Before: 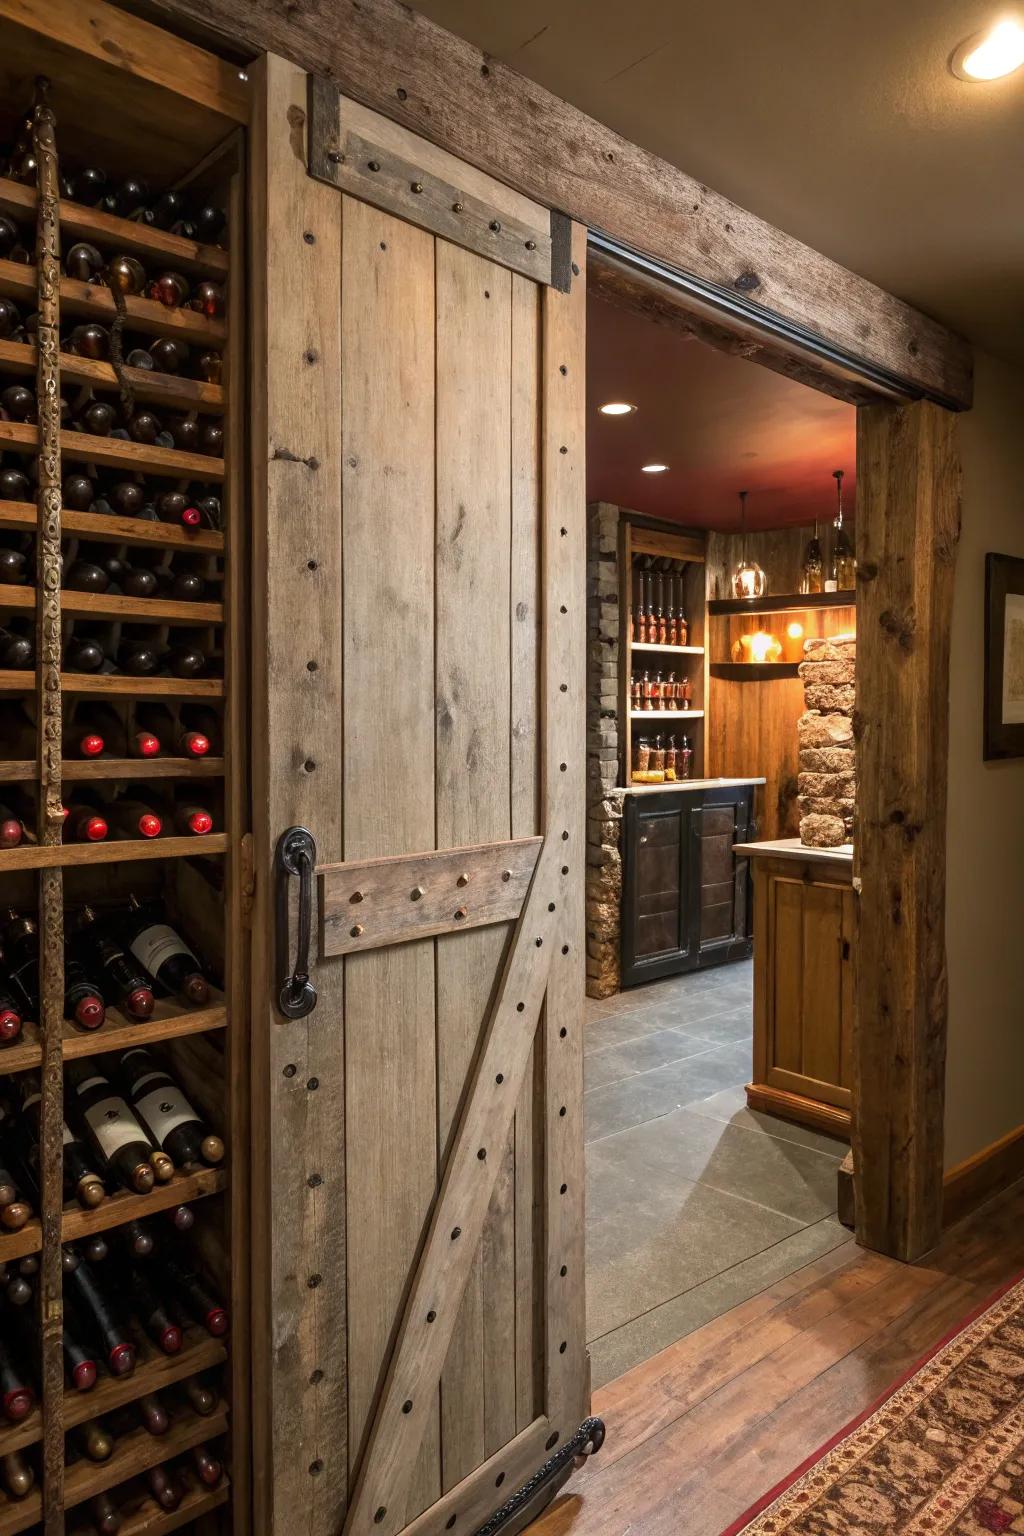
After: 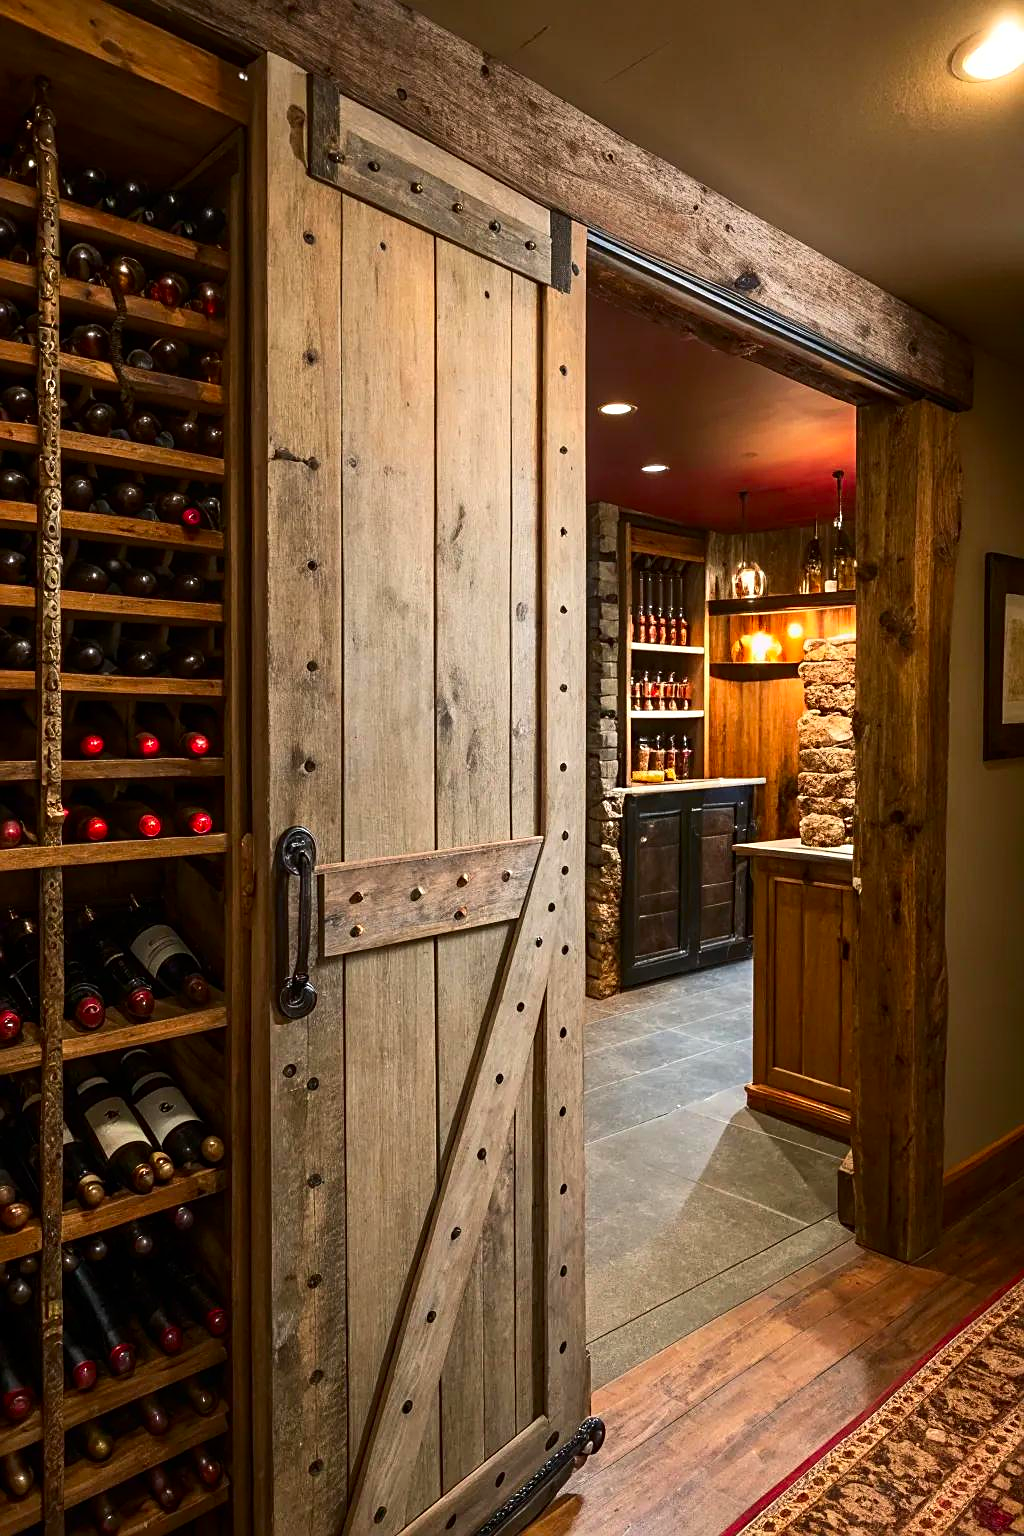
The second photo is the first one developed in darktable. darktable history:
sharpen: on, module defaults
contrast brightness saturation: contrast 0.174, saturation 0.298
